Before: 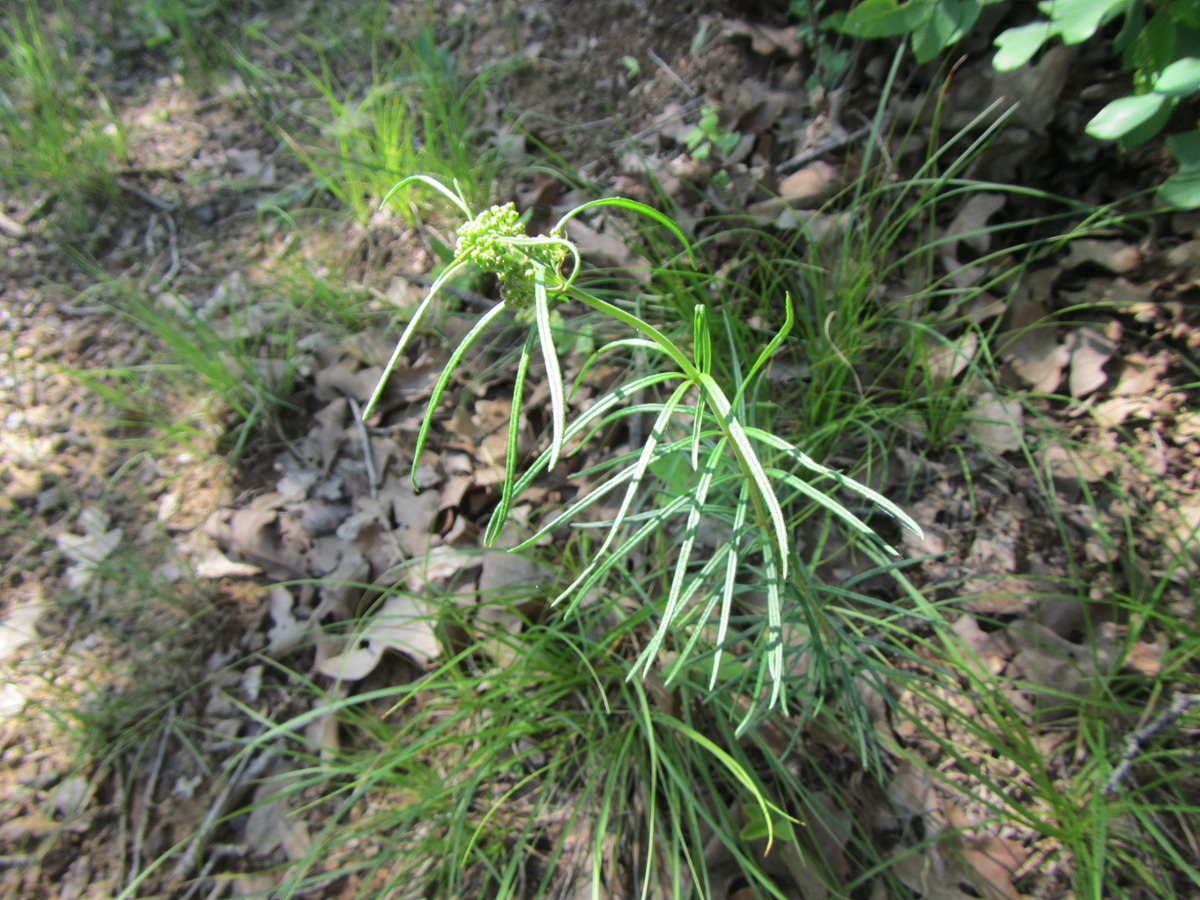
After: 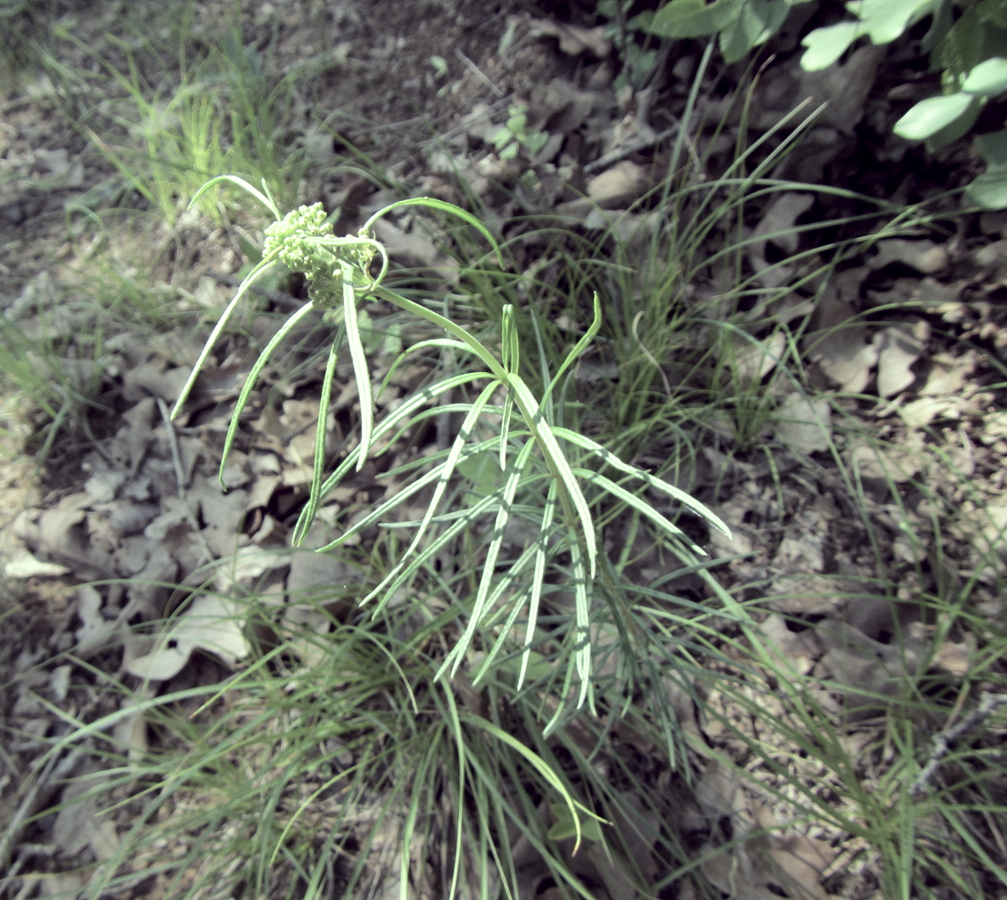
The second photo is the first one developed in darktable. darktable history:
crop: left 16.015%
color correction: highlights a* -20.25, highlights b* 20.93, shadows a* 19.39, shadows b* -21.02, saturation 0.428
exposure: black level correction 0.007, exposure 0.16 EV, compensate highlight preservation false
